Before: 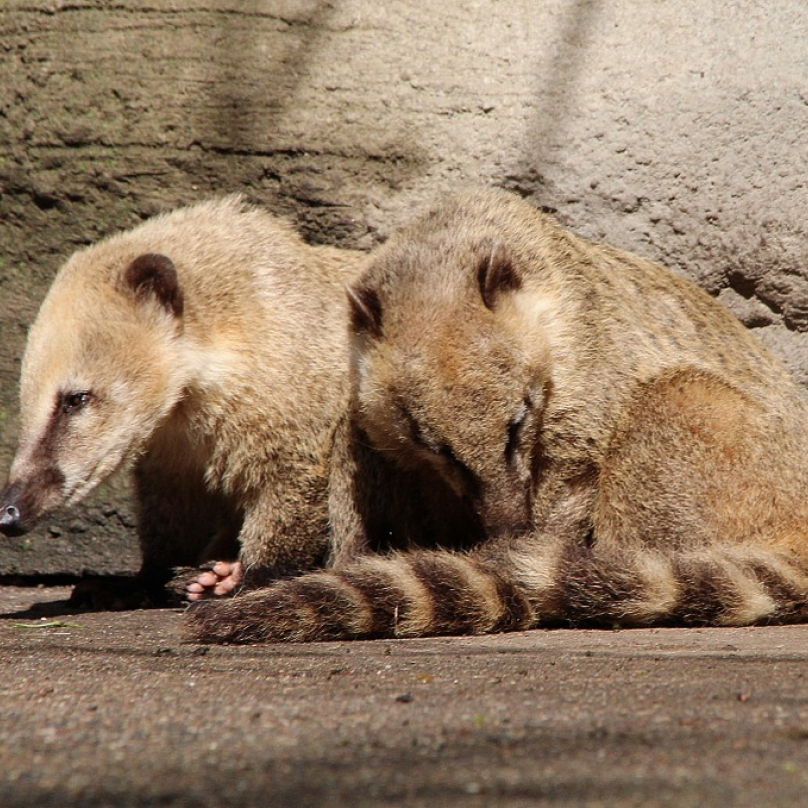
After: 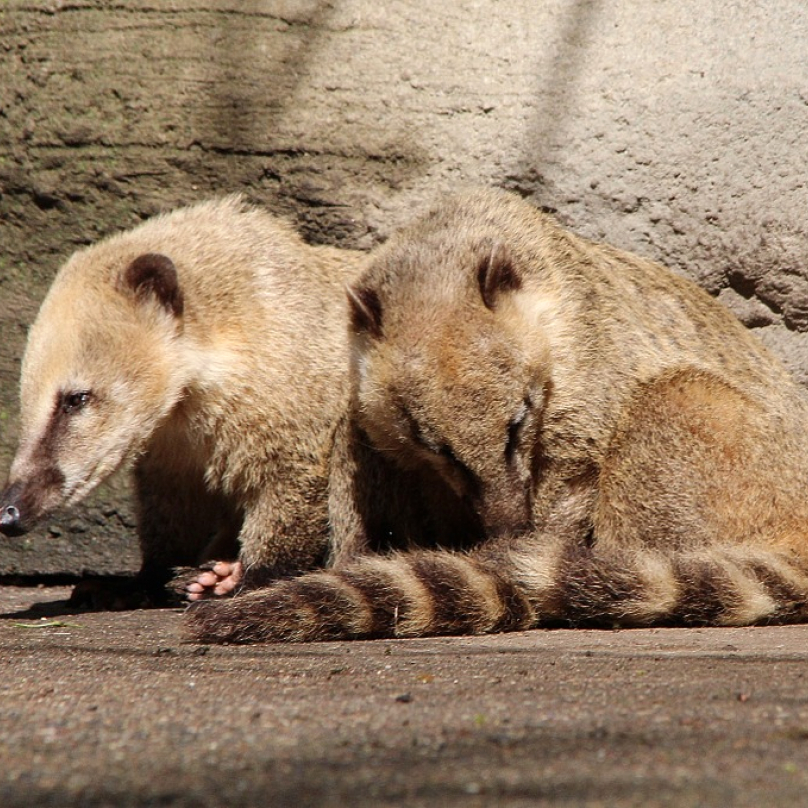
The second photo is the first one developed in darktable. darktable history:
exposure: exposure 0.083 EV, compensate highlight preservation false
